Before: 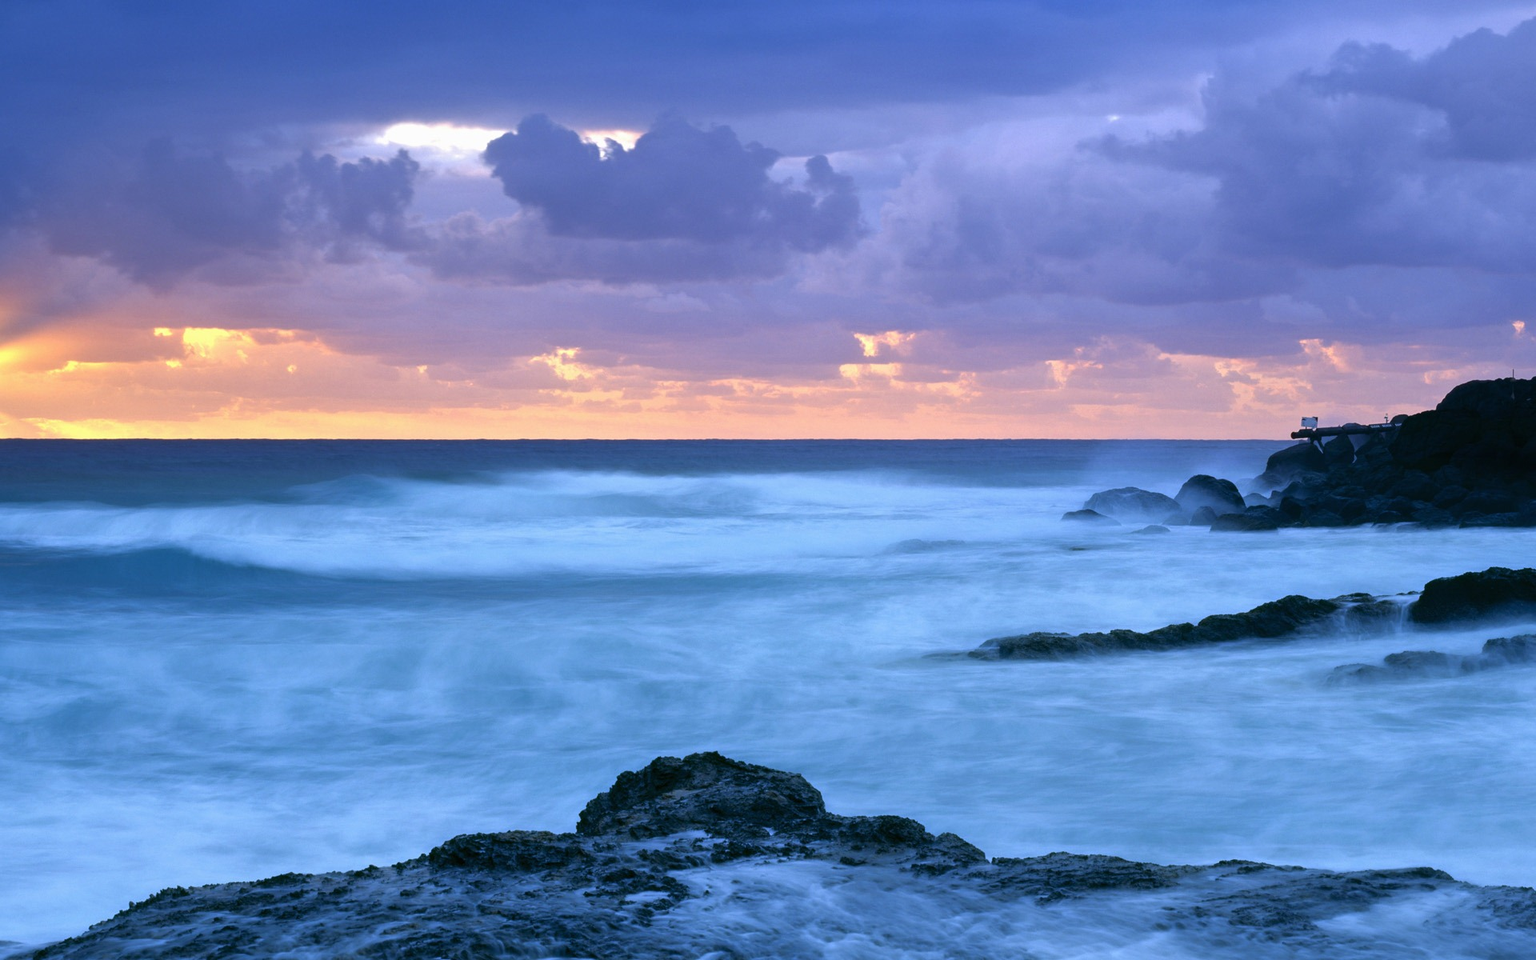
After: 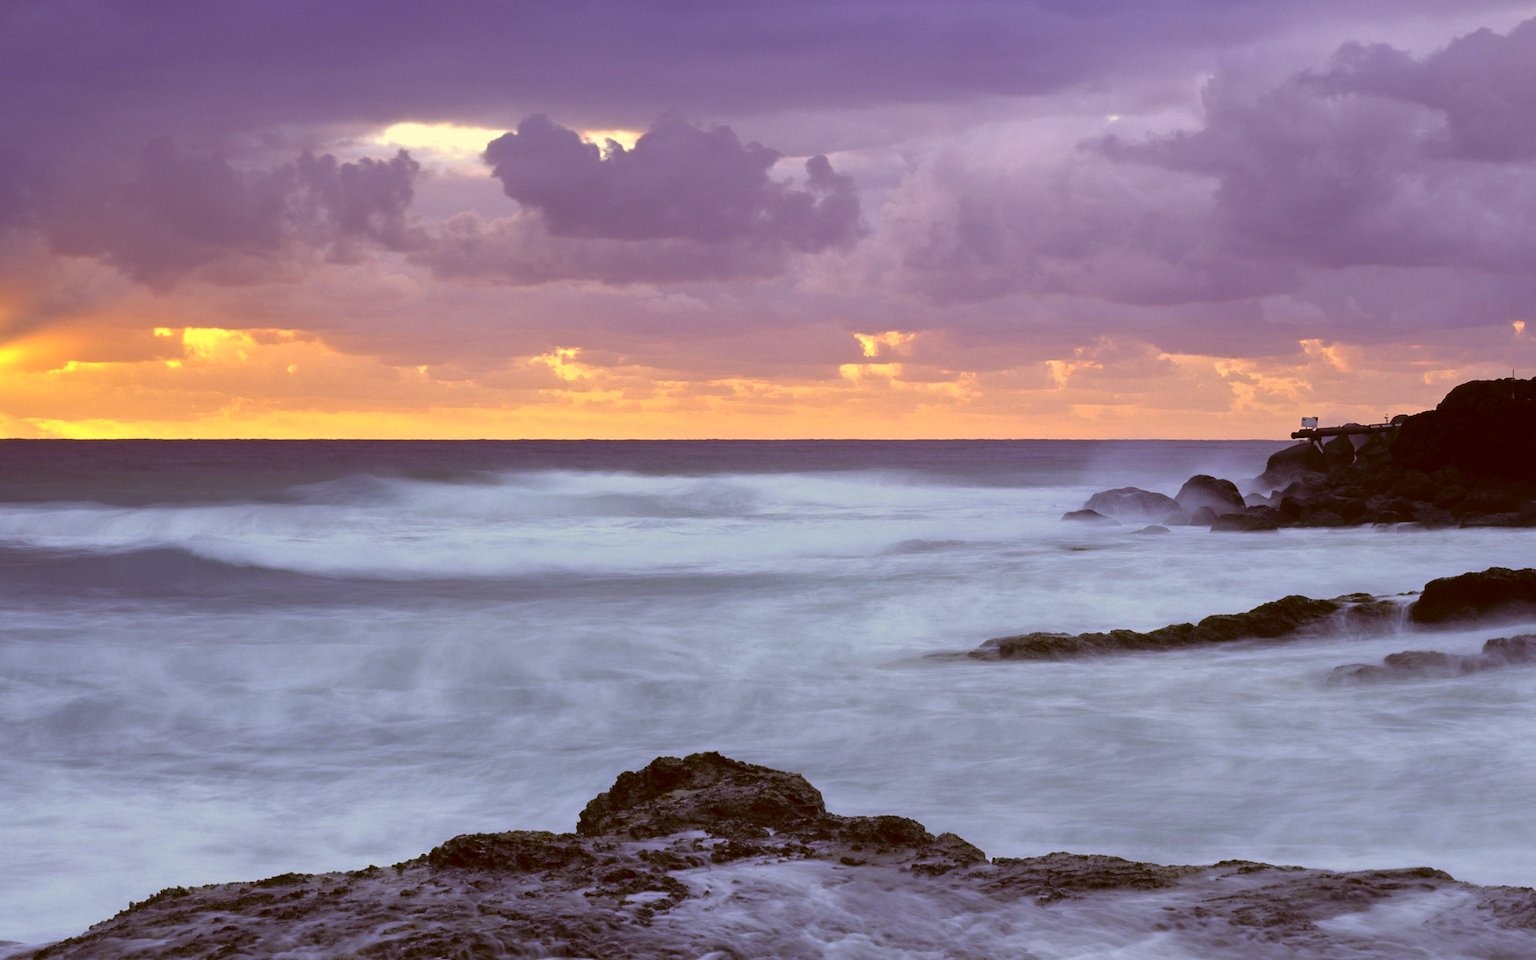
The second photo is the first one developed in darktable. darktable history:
color correction: highlights a* 1.12, highlights b* 24.86, shadows a* 15.74, shadows b* 25.06
